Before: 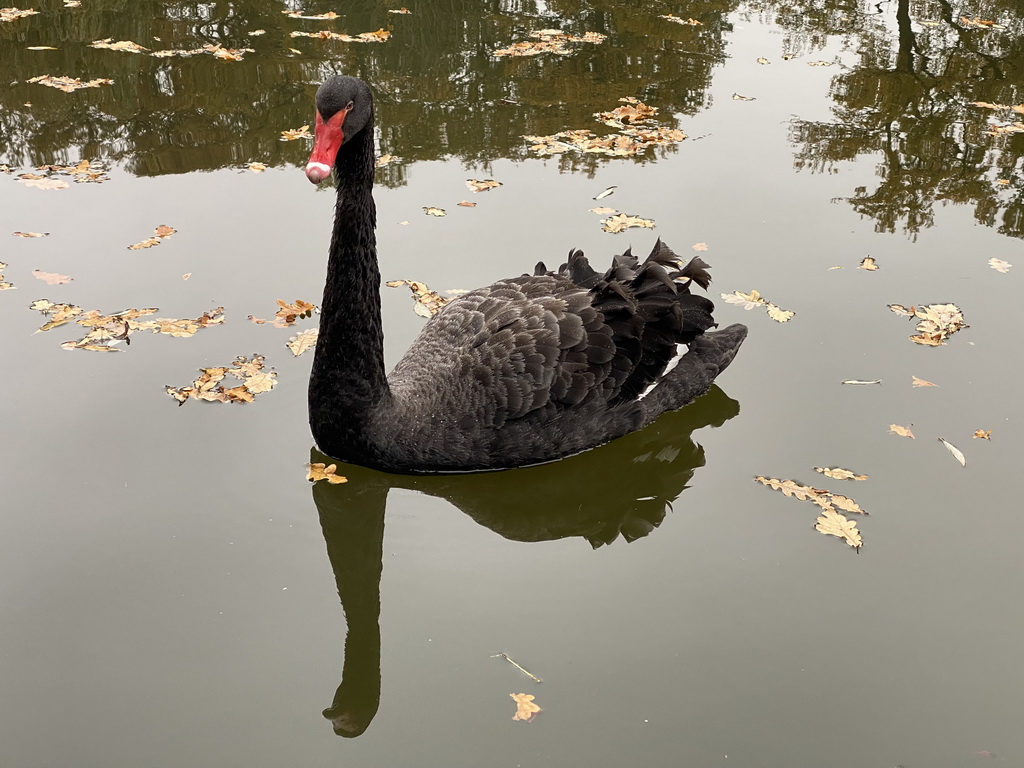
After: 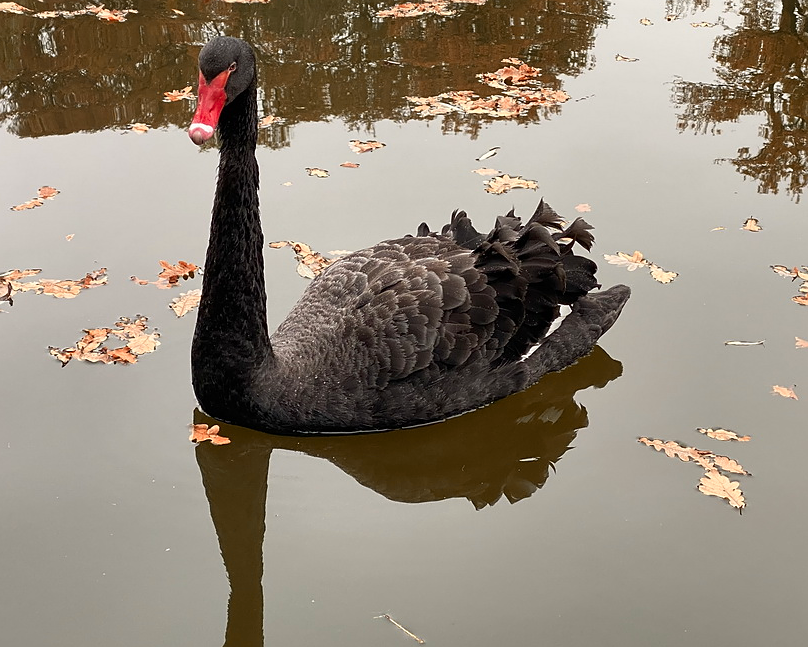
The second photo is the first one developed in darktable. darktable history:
sharpen: radius 0.993
crop: left 11.461%, top 5.133%, right 9.57%, bottom 10.52%
color zones: curves: ch2 [(0, 0.5) (0.084, 0.497) (0.323, 0.335) (0.4, 0.497) (1, 0.5)]
